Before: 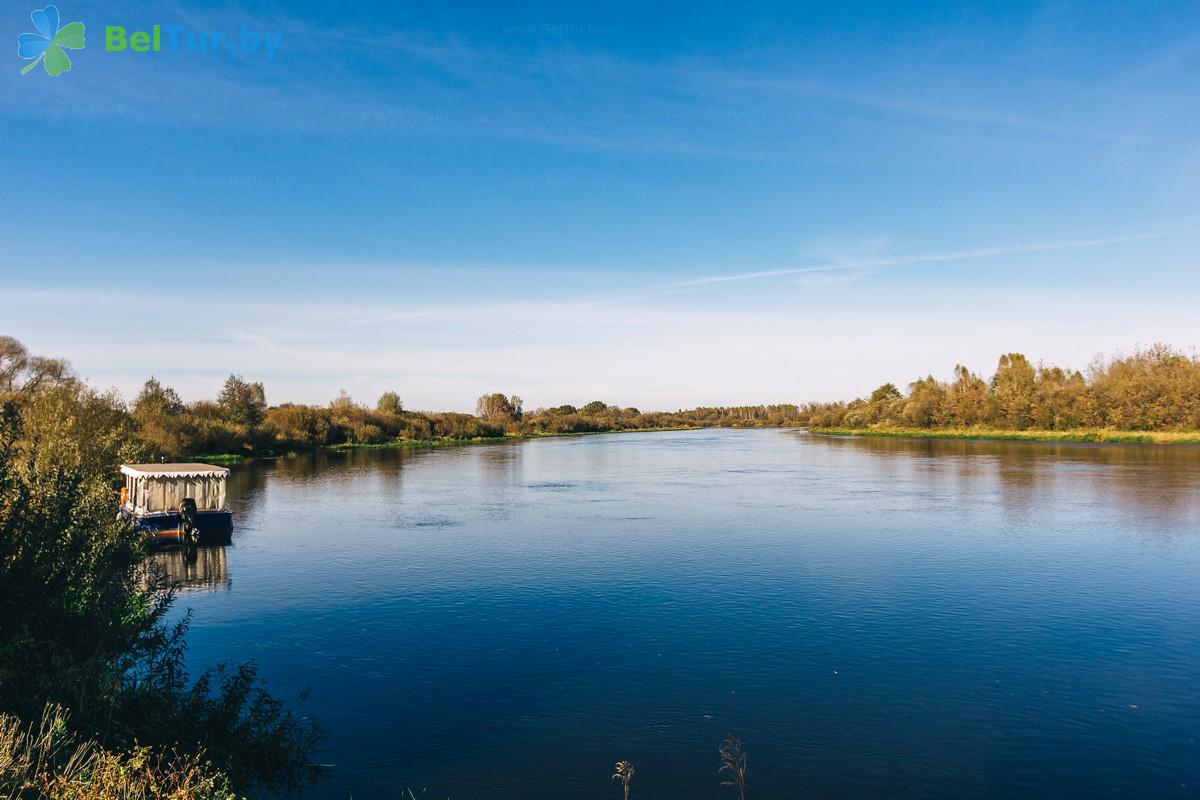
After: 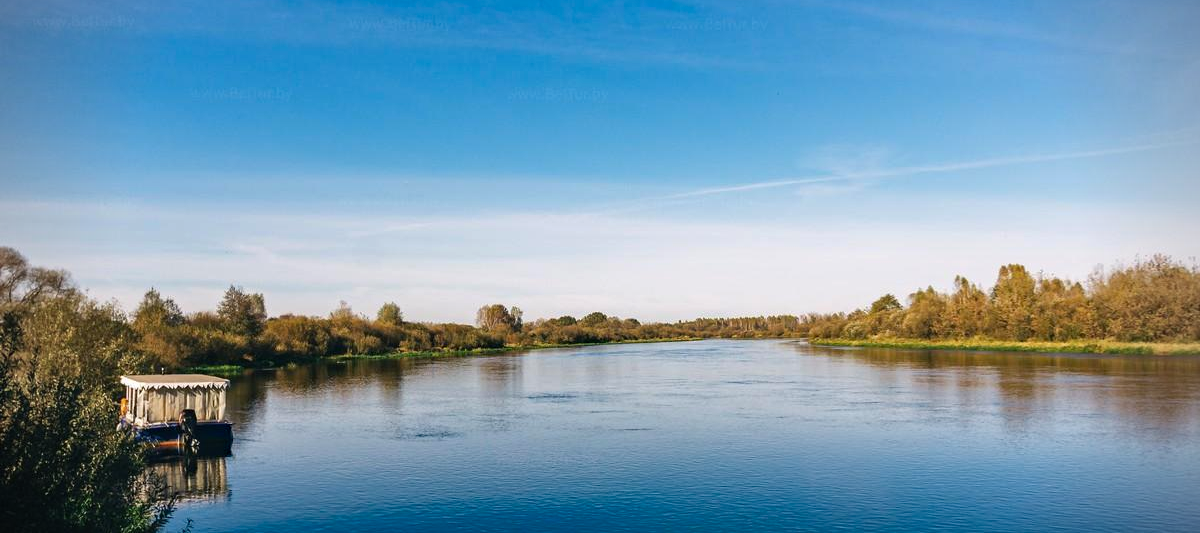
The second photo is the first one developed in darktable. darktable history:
haze removal: compatibility mode true, adaptive false
vignetting: on, module defaults
crop: top 11.166%, bottom 22.168%
